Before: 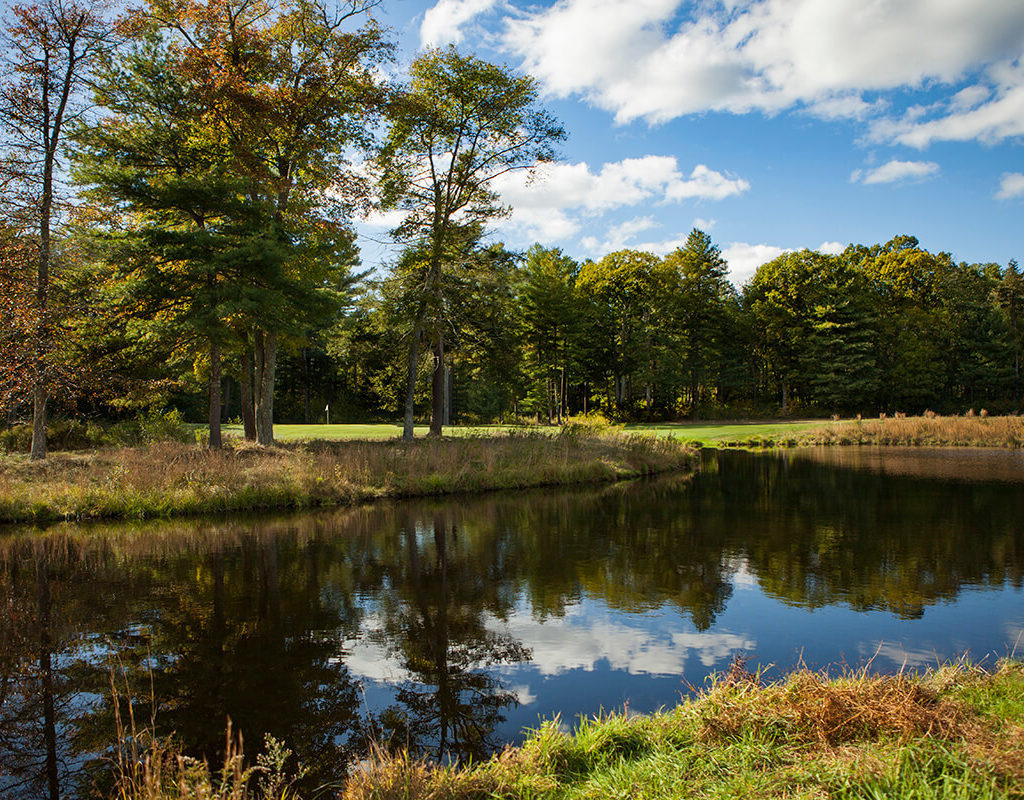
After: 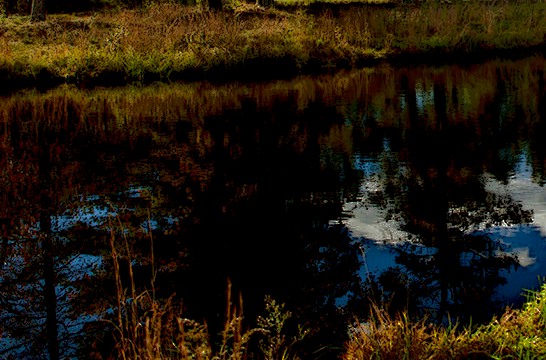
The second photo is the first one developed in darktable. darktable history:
haze removal: compatibility mode true, adaptive false
exposure: black level correction 0.012, exposure 0.7 EV, compensate exposure bias true, compensate highlight preservation false
crop and rotate: top 54.778%, right 46.61%, bottom 0.159%
velvia: on, module defaults
local contrast: highlights 0%, shadows 198%, detail 164%, midtone range 0.001
